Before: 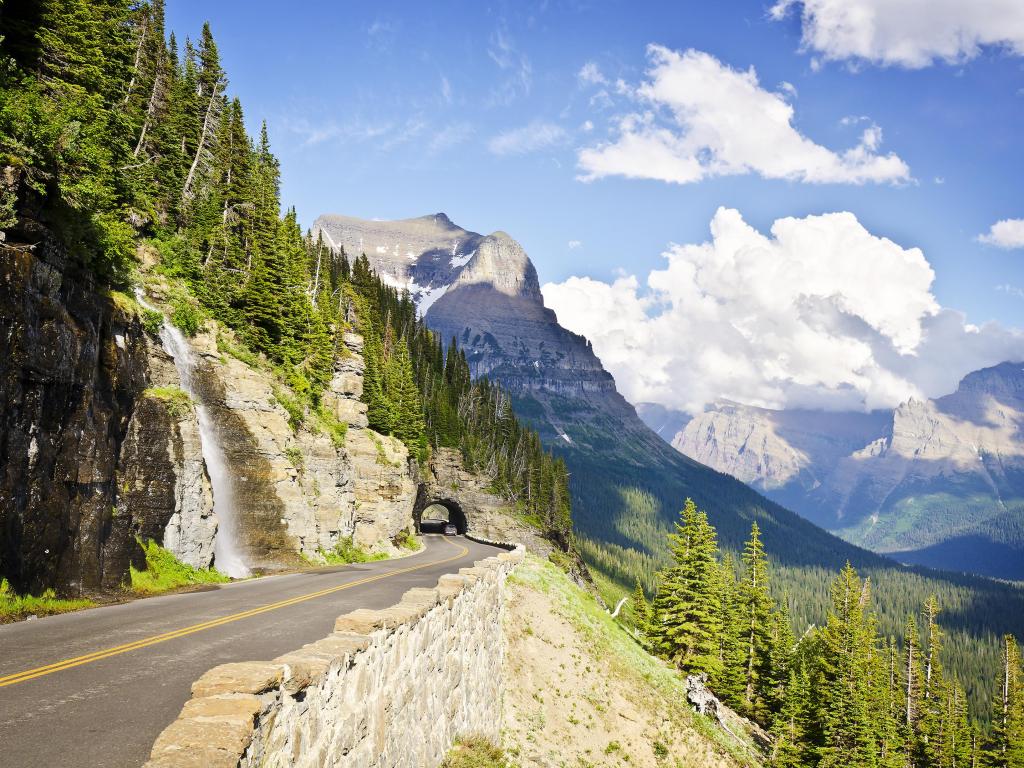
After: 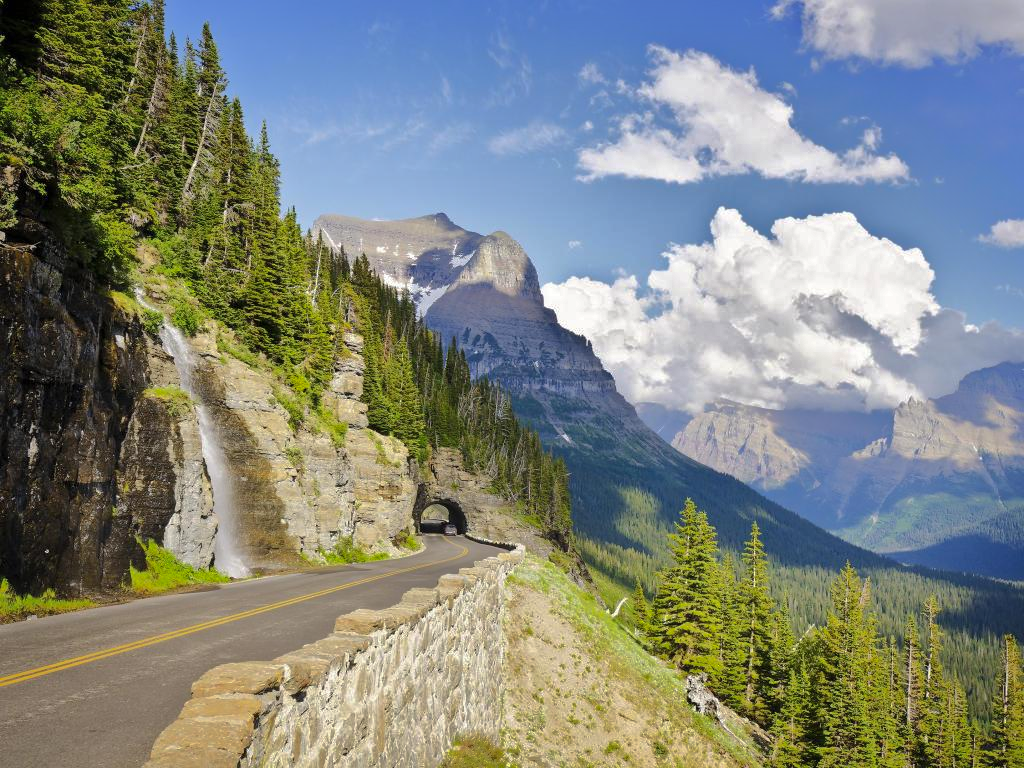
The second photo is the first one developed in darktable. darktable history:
shadows and highlights: shadows 25.9, highlights -69.83
